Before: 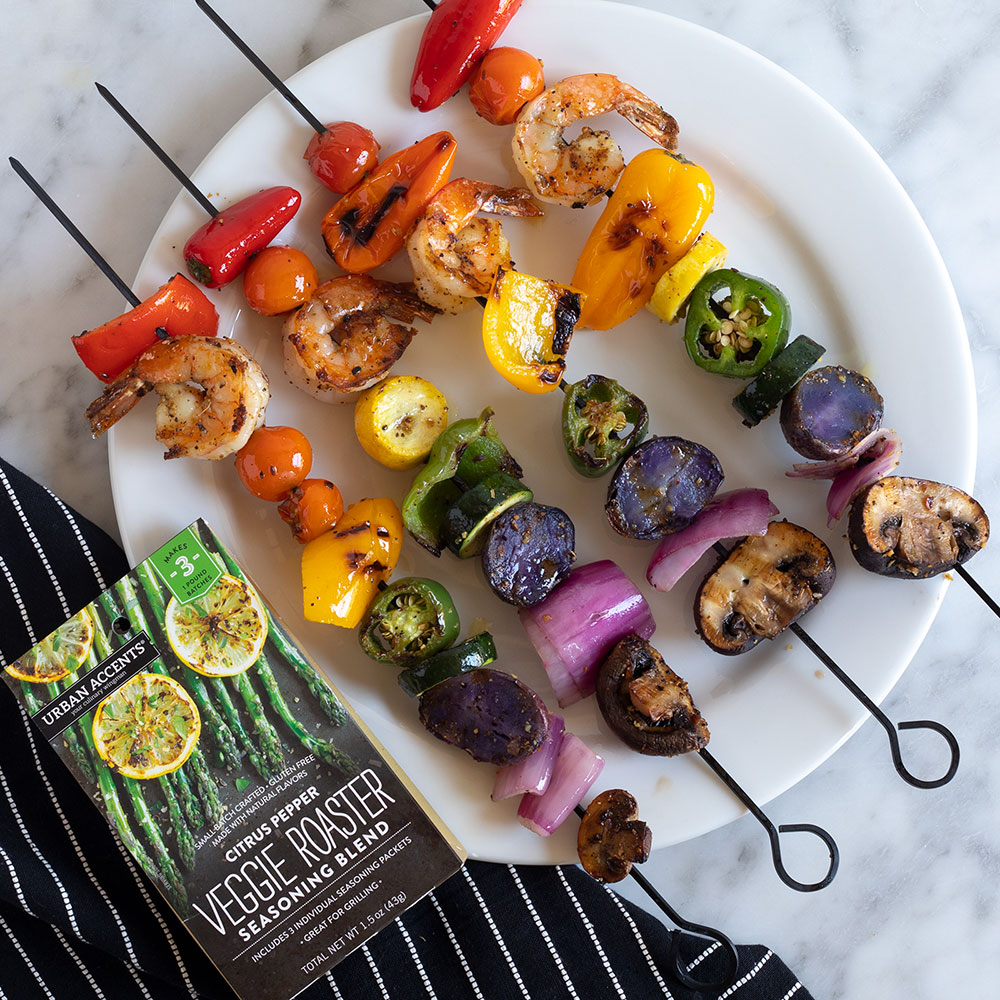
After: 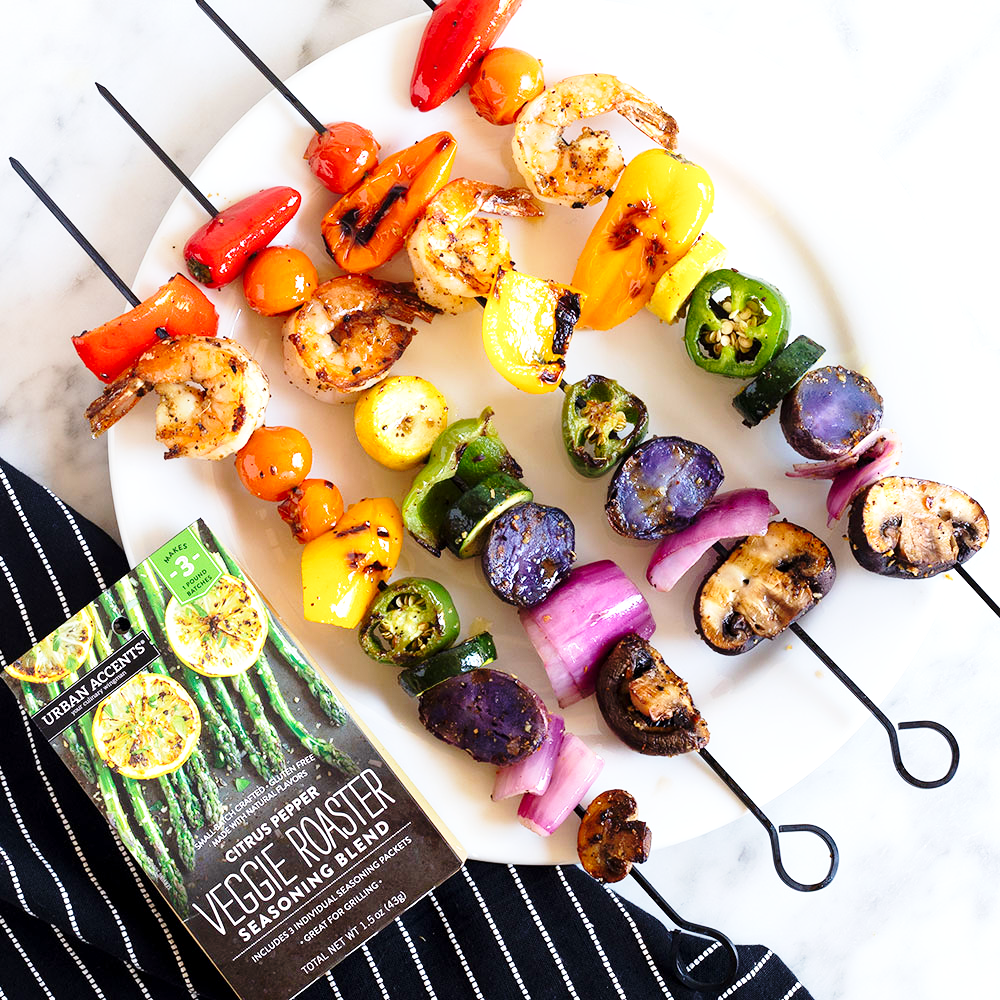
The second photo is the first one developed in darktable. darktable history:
base curve: curves: ch0 [(0, 0) (0.028, 0.03) (0.121, 0.232) (0.46, 0.748) (0.859, 0.968) (1, 1)], preserve colors none
velvia: strength 15.58%
exposure: black level correction 0.001, exposure 0.5 EV, compensate highlight preservation false
